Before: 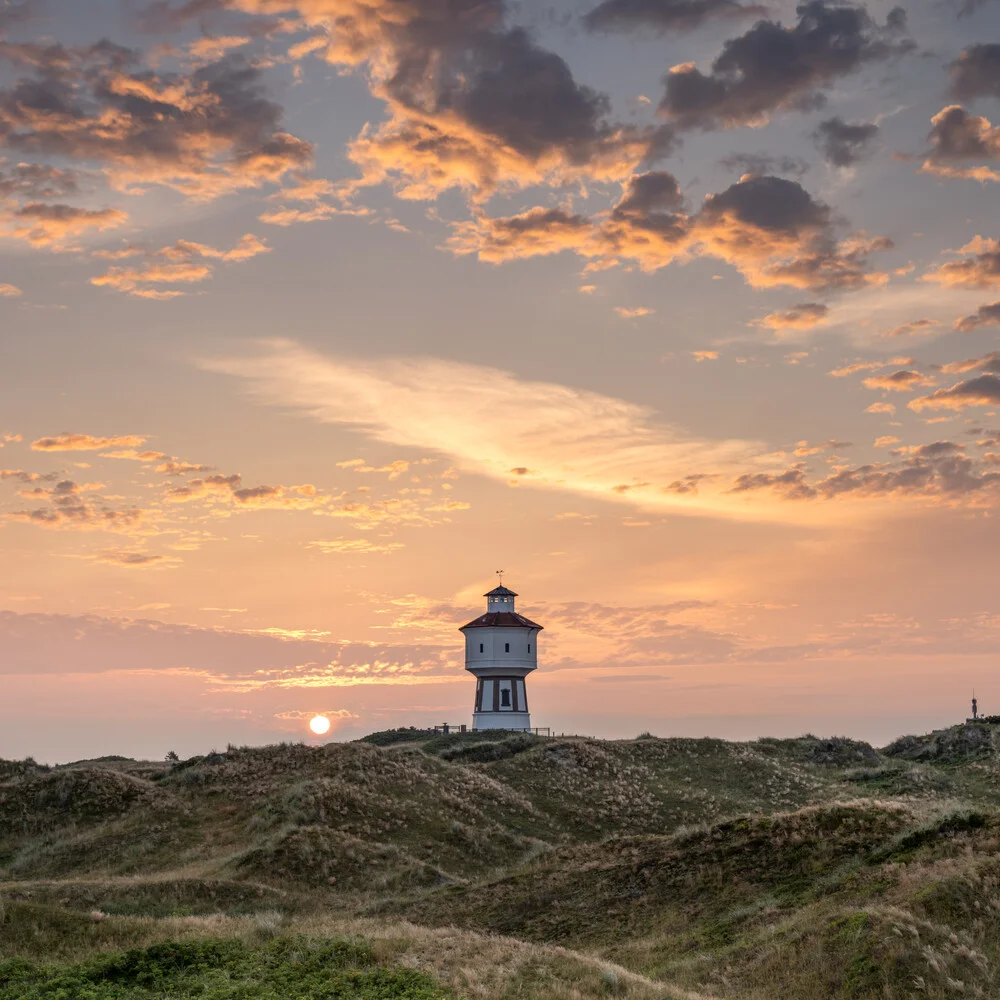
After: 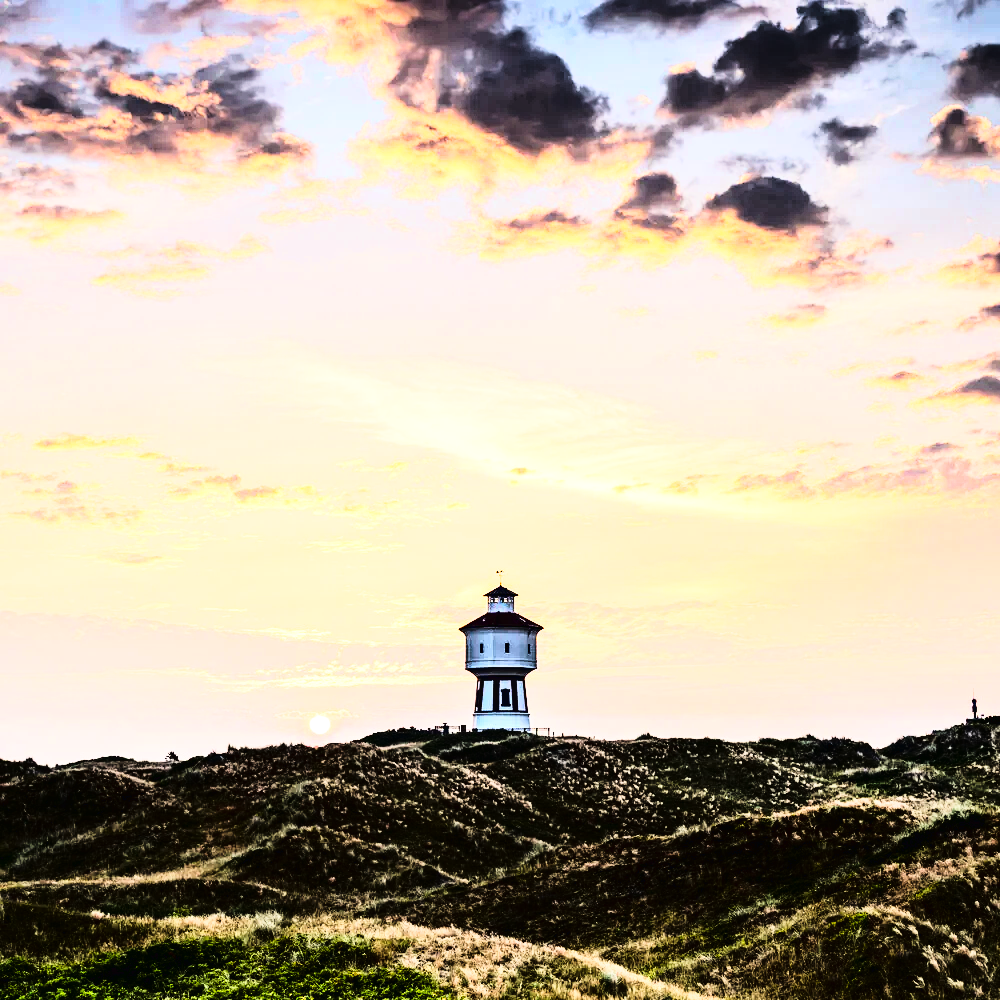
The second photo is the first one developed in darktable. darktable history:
color zones: curves: ch0 [(0.068, 0.464) (0.25, 0.5) (0.48, 0.508) (0.75, 0.536) (0.886, 0.476) (0.967, 0.456)]; ch1 [(0.066, 0.456) (0.25, 0.5) (0.616, 0.508) (0.746, 0.56) (0.934, 0.444)]
base curve: curves: ch0 [(0, 0.003) (0.001, 0.002) (0.006, 0.004) (0.02, 0.022) (0.048, 0.086) (0.094, 0.234) (0.162, 0.431) (0.258, 0.629) (0.385, 0.8) (0.548, 0.918) (0.751, 0.988) (1, 1)], preserve colors none
tone curve: curves: ch0 [(0, 0) (0.003, 0.01) (0.011, 0.01) (0.025, 0.011) (0.044, 0.014) (0.069, 0.018) (0.1, 0.022) (0.136, 0.026) (0.177, 0.035) (0.224, 0.051) (0.277, 0.085) (0.335, 0.158) (0.399, 0.299) (0.468, 0.457) (0.543, 0.634) (0.623, 0.801) (0.709, 0.904) (0.801, 0.963) (0.898, 0.986) (1, 1)], color space Lab, linked channels, preserve colors none
contrast brightness saturation: contrast 0.116, brightness -0.122, saturation 0.196
haze removal: compatibility mode true, adaptive false
